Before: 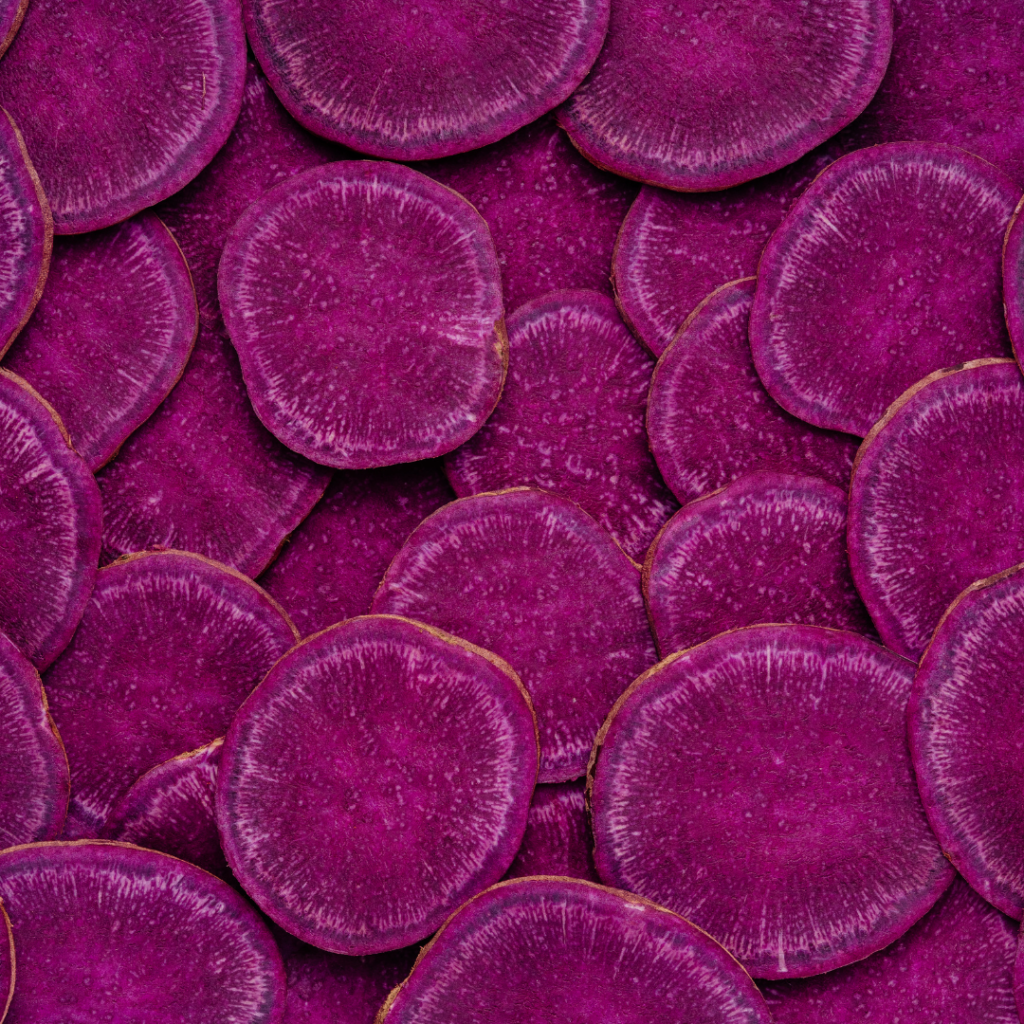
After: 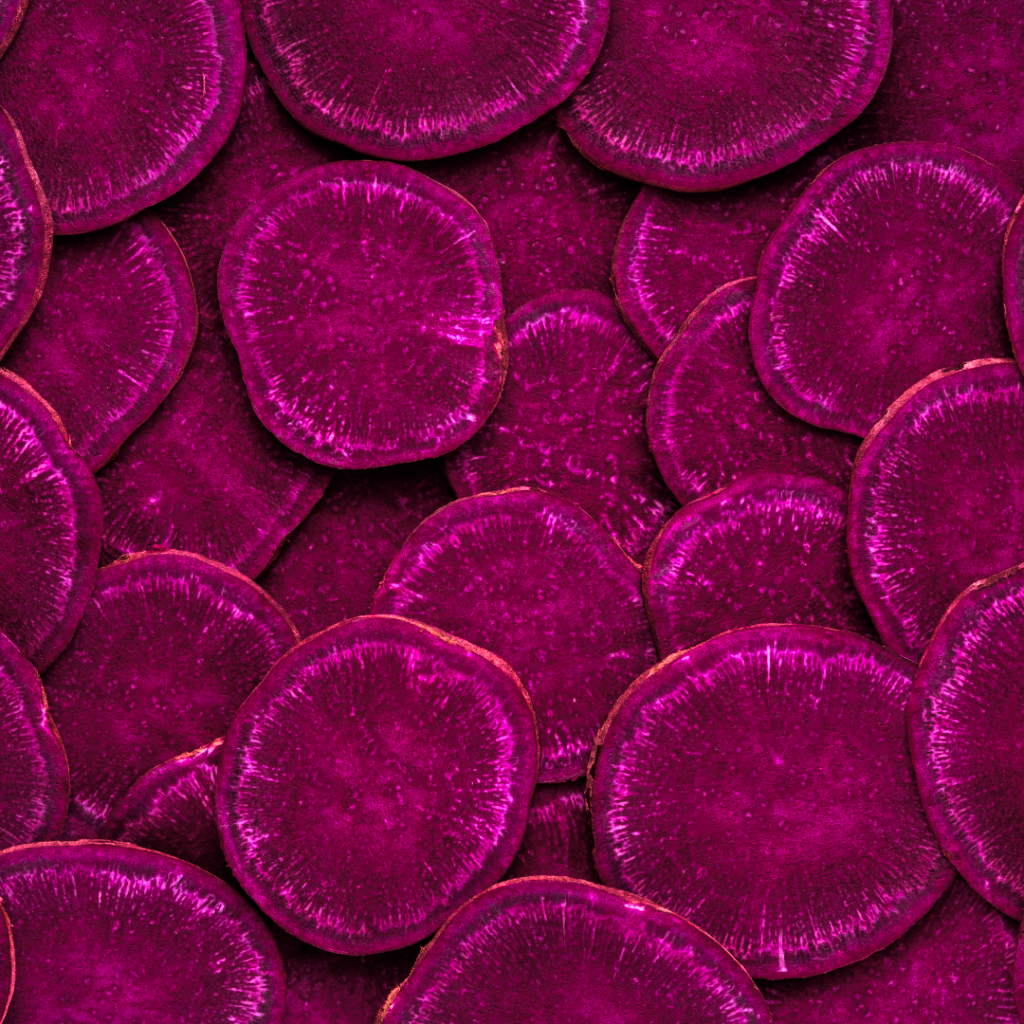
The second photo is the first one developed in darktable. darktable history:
color zones: curves: ch0 [(0, 0.5) (0.143, 0.5) (0.286, 0.5) (0.429, 0.495) (0.571, 0.437) (0.714, 0.44) (0.857, 0.496) (1, 0.5)]
base curve: exposure shift 0, preserve colors none
color correction: highlights a* 19.5, highlights b* -11.53, saturation 1.69
contrast brightness saturation: contrast 0.28
split-toning: compress 20%
